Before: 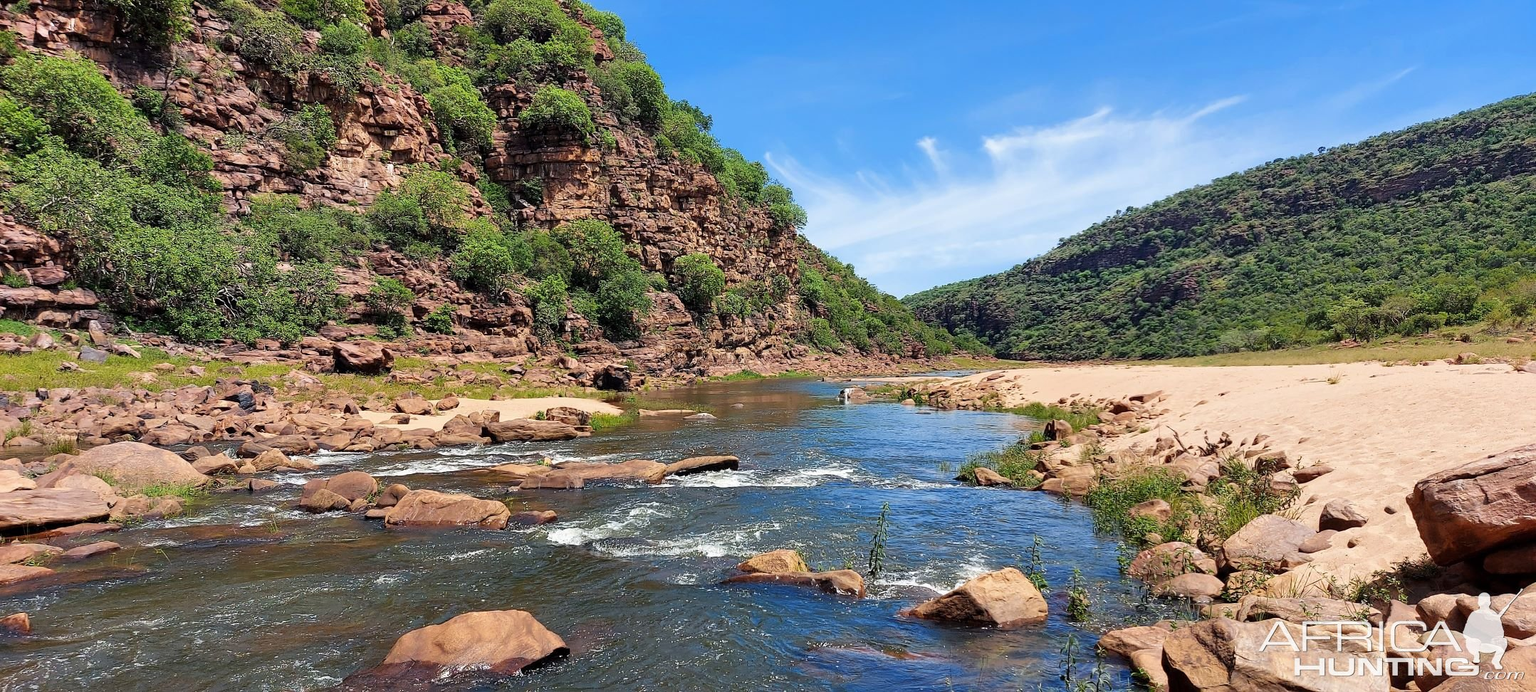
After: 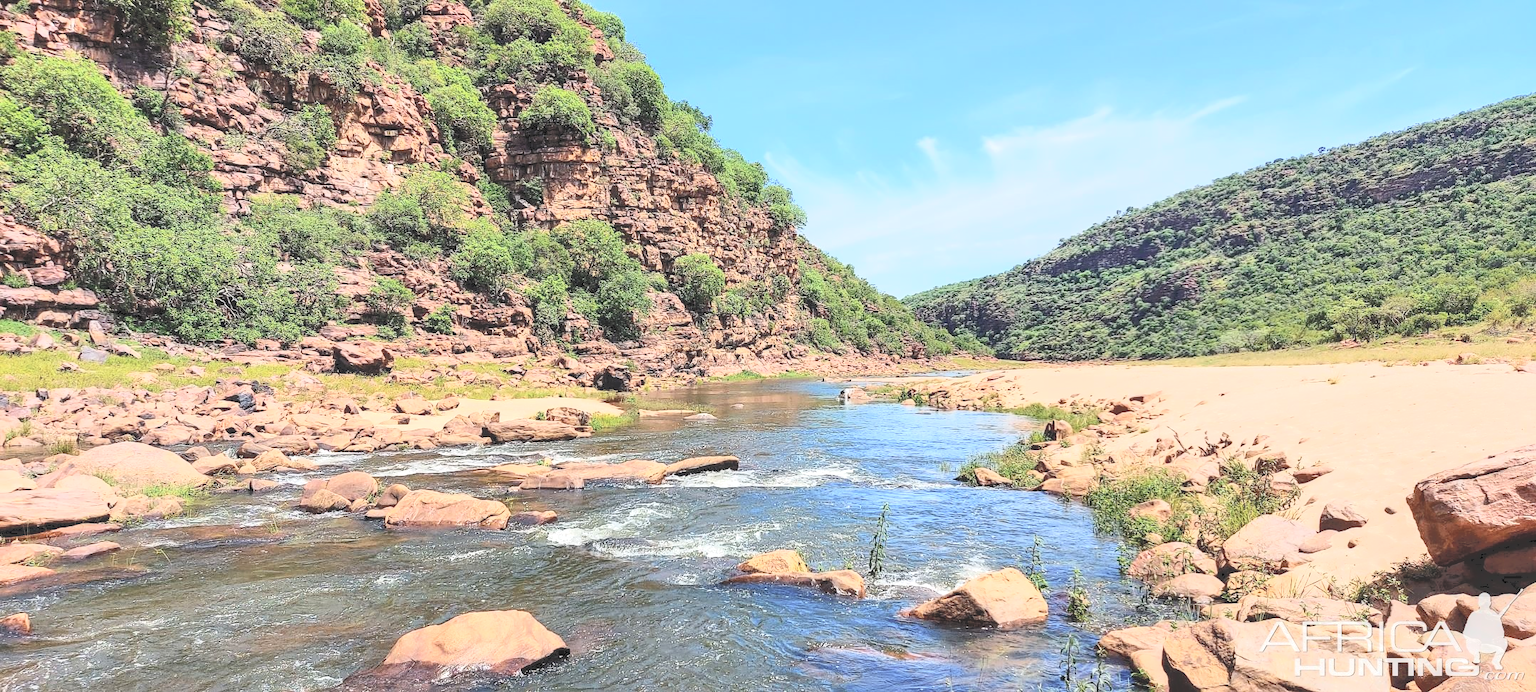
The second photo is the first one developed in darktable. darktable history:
local contrast: on, module defaults
tone curve: curves: ch0 [(0, 0) (0.003, 0.202) (0.011, 0.205) (0.025, 0.222) (0.044, 0.258) (0.069, 0.298) (0.1, 0.321) (0.136, 0.333) (0.177, 0.38) (0.224, 0.439) (0.277, 0.51) (0.335, 0.594) (0.399, 0.675) (0.468, 0.743) (0.543, 0.805) (0.623, 0.861) (0.709, 0.905) (0.801, 0.931) (0.898, 0.941) (1, 1)], color space Lab, independent channels, preserve colors none
